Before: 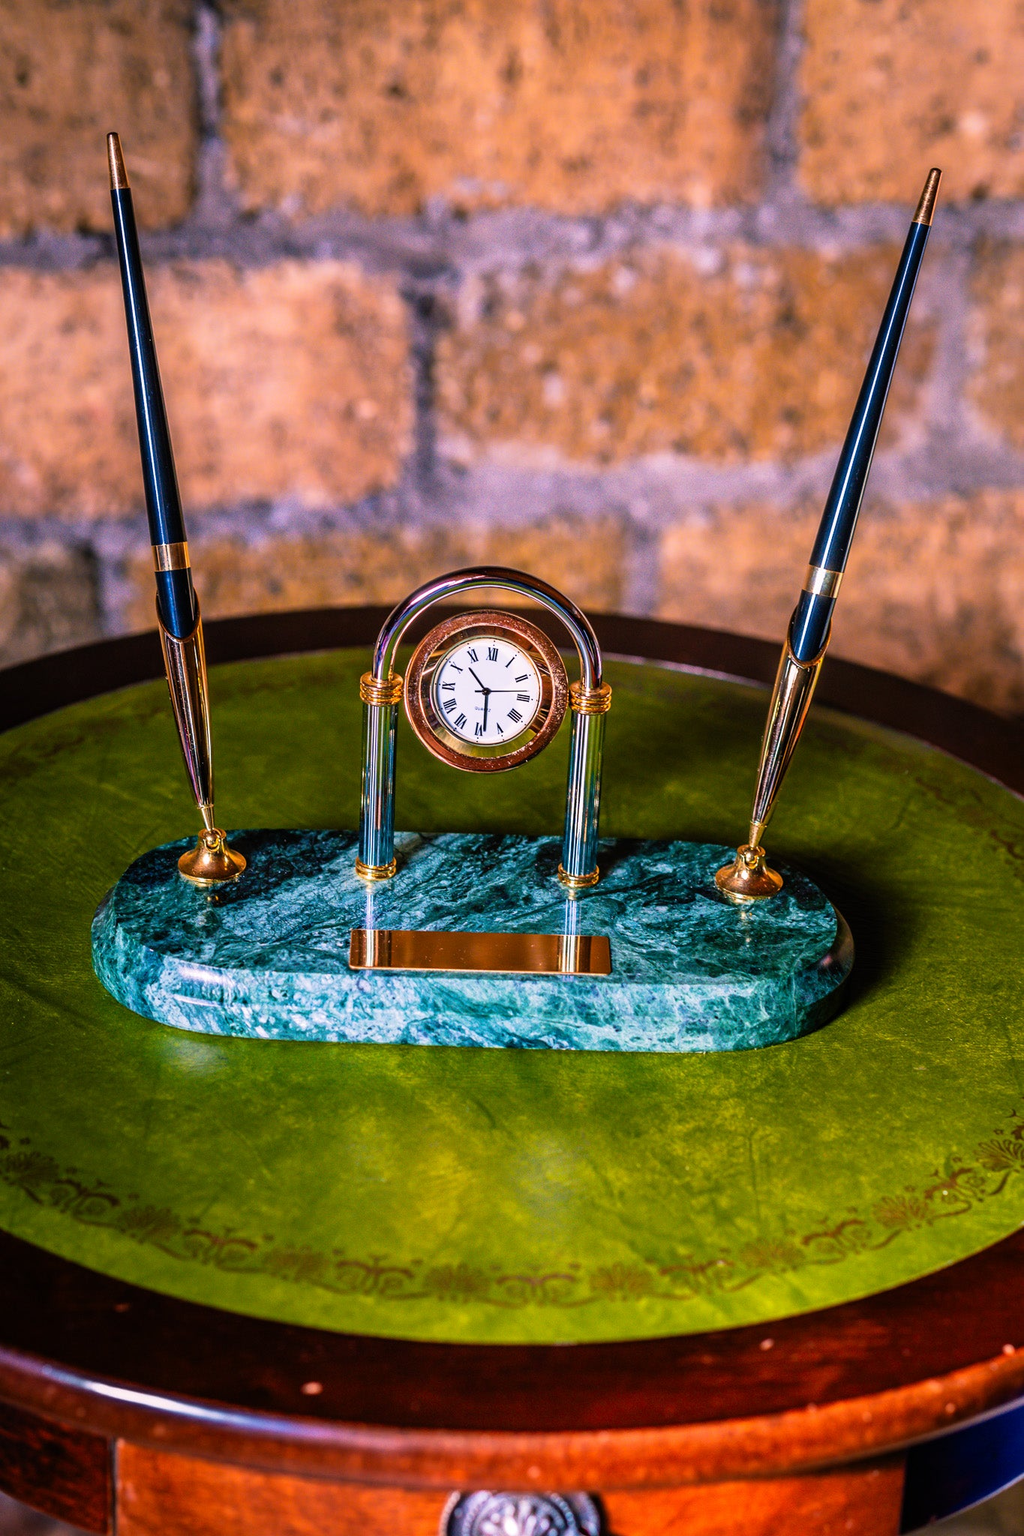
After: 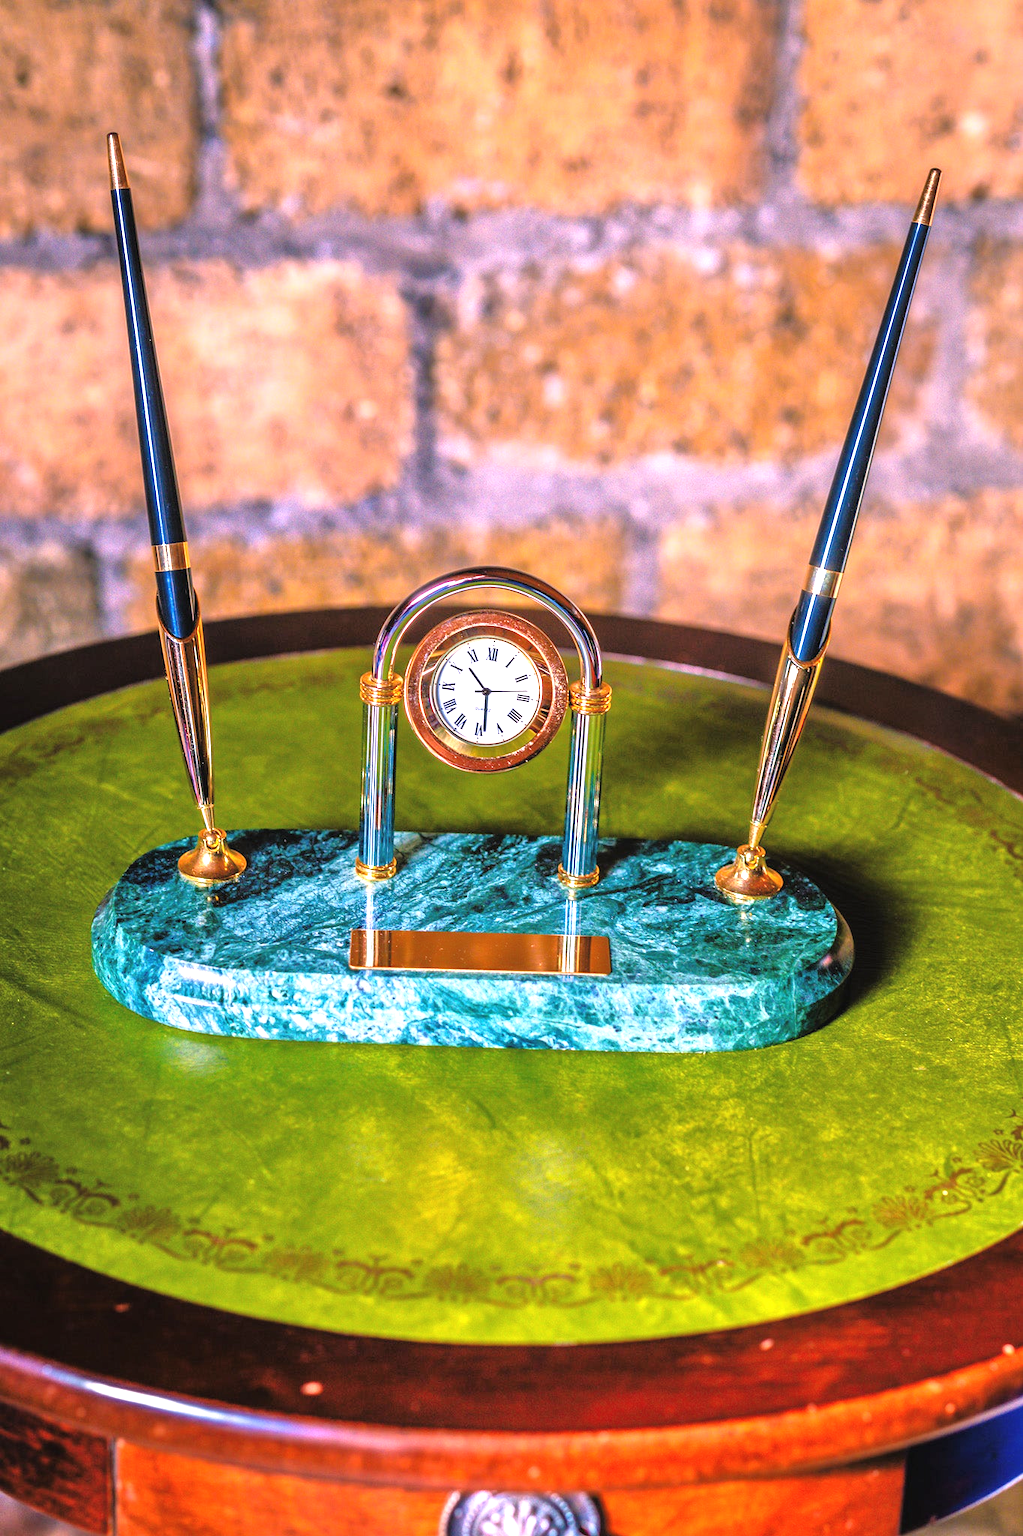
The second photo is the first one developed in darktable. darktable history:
exposure: black level correction -0.002, exposure 0.708 EV, compensate exposure bias true, compensate highlight preservation false
tone equalizer: -7 EV 0.15 EV, -6 EV 0.6 EV, -5 EV 1.15 EV, -4 EV 1.33 EV, -3 EV 1.15 EV, -2 EV 0.6 EV, -1 EV 0.15 EV, mask exposure compensation -0.5 EV
